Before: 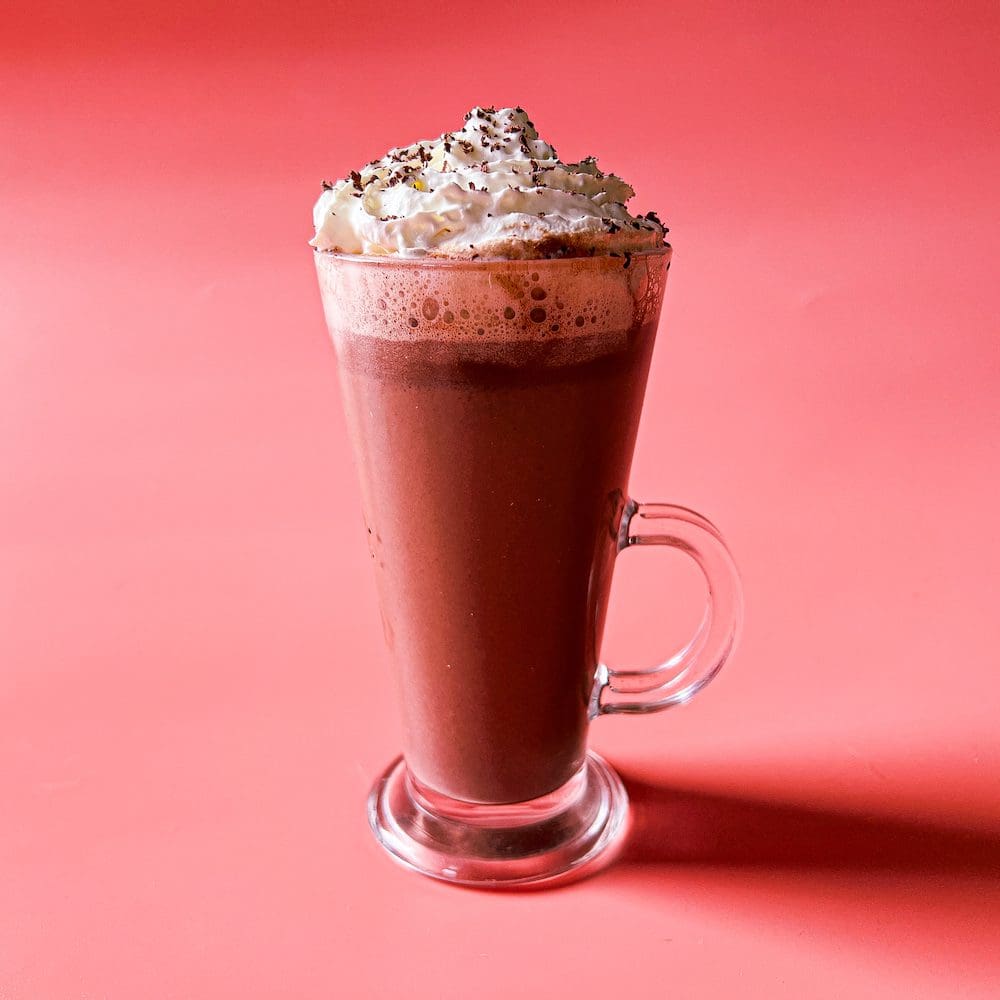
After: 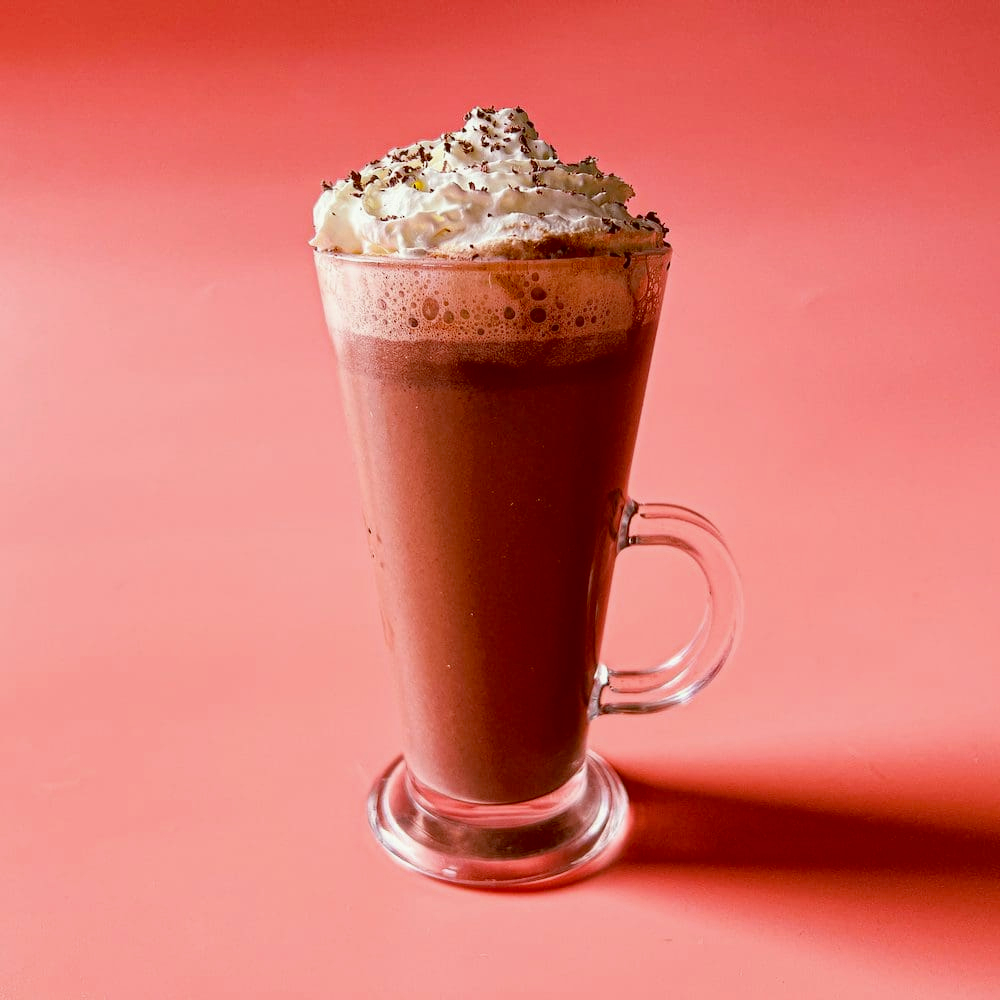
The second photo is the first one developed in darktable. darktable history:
color balance: lift [1.001, 1.007, 1, 0.993], gamma [1.023, 1.026, 1.01, 0.974], gain [0.964, 1.059, 1.073, 0.927]
white balance: red 0.967, blue 1.049
